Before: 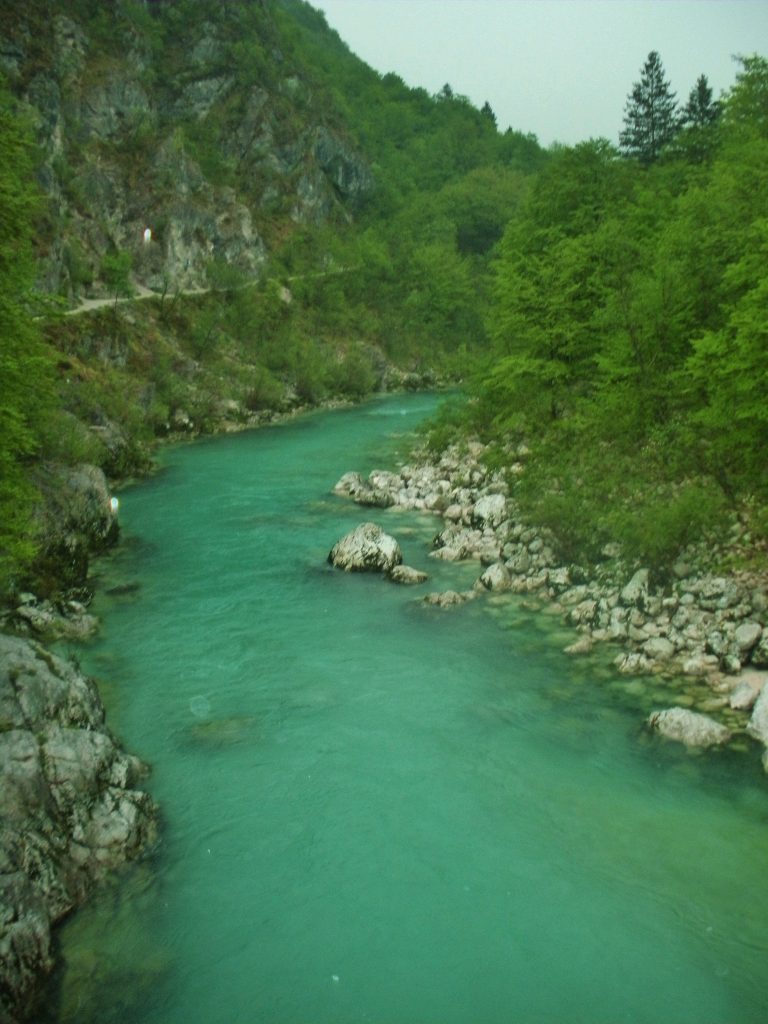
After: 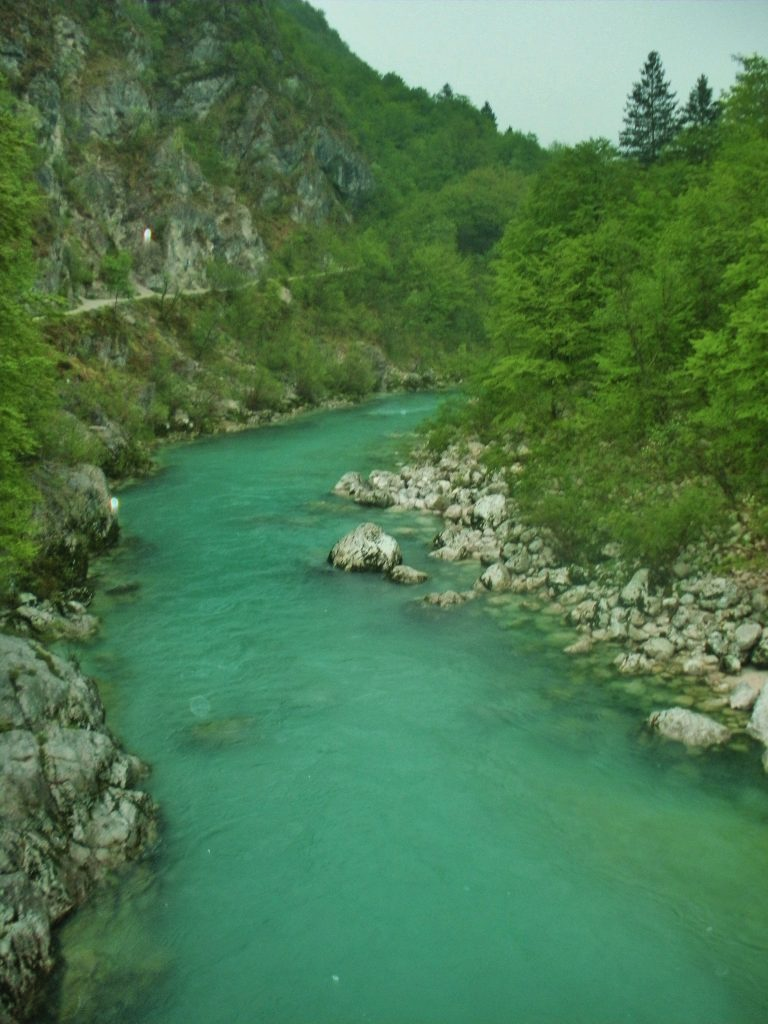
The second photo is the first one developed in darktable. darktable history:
shadows and highlights: shadows 60, soften with gaussian
tone equalizer: on, module defaults
